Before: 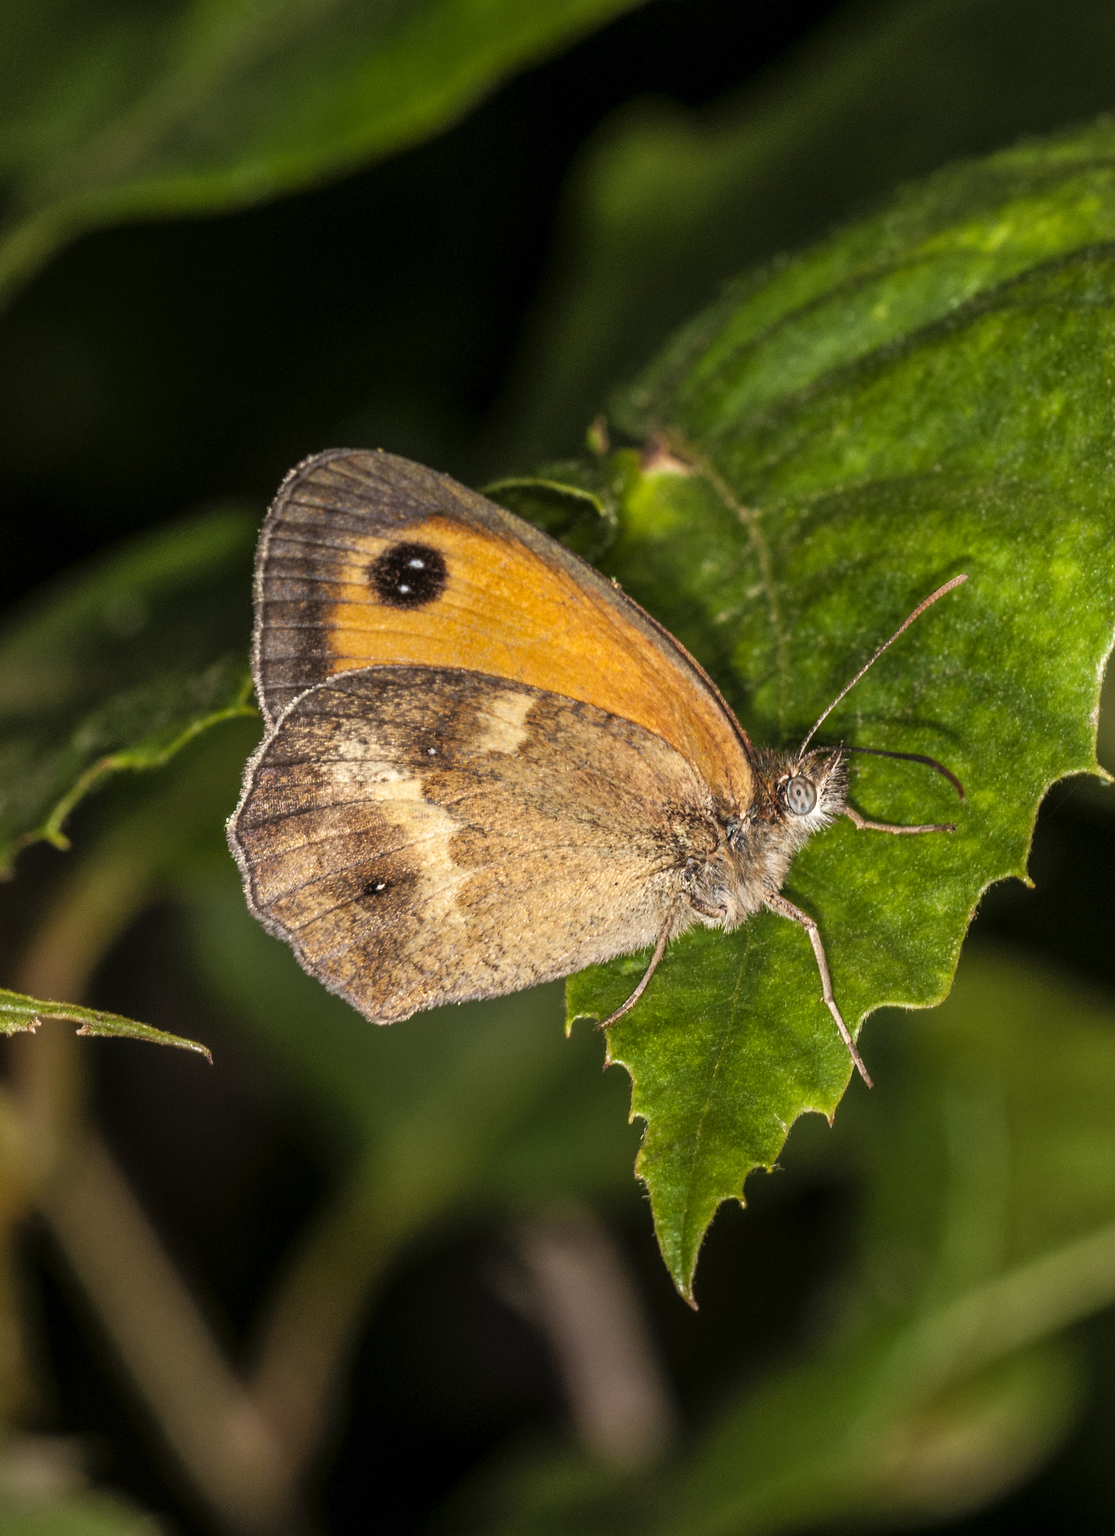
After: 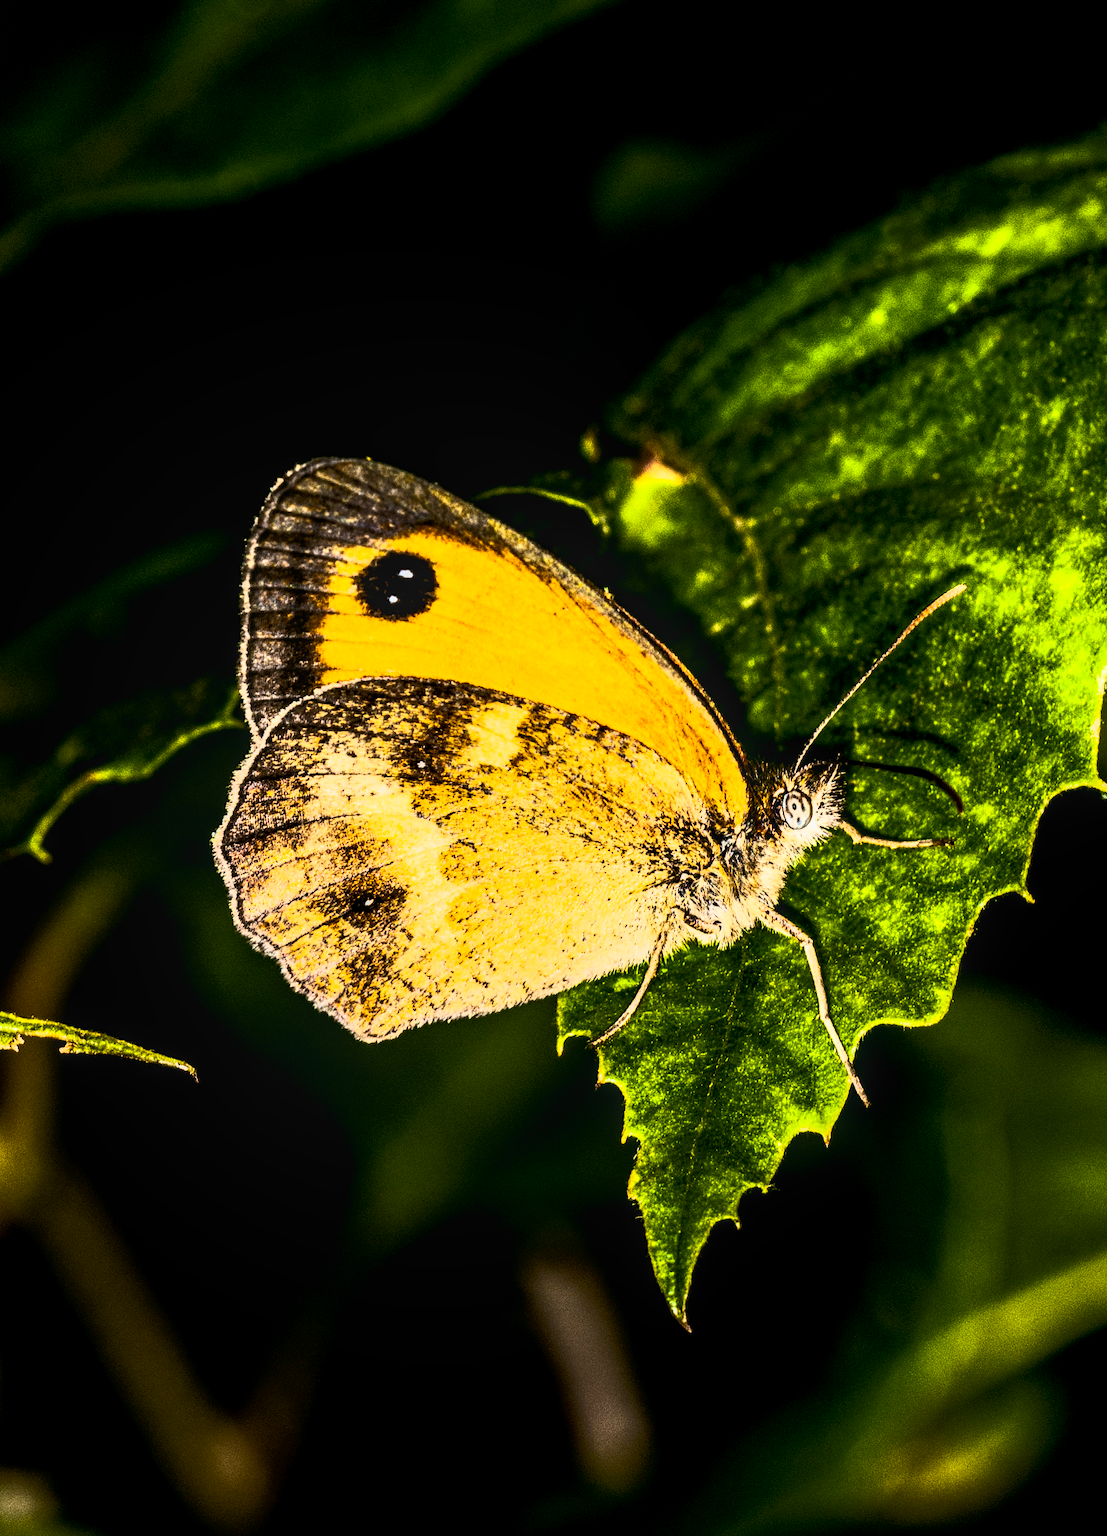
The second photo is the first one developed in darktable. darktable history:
color balance rgb: shadows lift › luminance -5.075%, shadows lift › chroma 1.168%, shadows lift › hue 218.15°, global offset › luminance -0.32%, global offset › chroma 0.111%, global offset › hue 165.85°, linear chroma grading › global chroma 15.443%, perceptual saturation grading › global saturation 19.529%, perceptual brilliance grading › highlights 2.164%, perceptual brilliance grading › mid-tones -49.424%, perceptual brilliance grading › shadows -49.542%, global vibrance 20%
exposure: black level correction 0.026, exposure 0.182 EV, compensate highlight preservation false
local contrast: on, module defaults
crop and rotate: left 1.691%, right 0.655%, bottom 1.682%
base curve: curves: ch0 [(0, 0) (0.012, 0.01) (0.073, 0.168) (0.31, 0.711) (0.645, 0.957) (1, 1)]
contrast brightness saturation: contrast 0.224
tone equalizer: -8 EV -0.45 EV, -7 EV -0.409 EV, -6 EV -0.358 EV, -5 EV -0.23 EV, -3 EV 0.221 EV, -2 EV 0.33 EV, -1 EV 0.399 EV, +0 EV 0.414 EV
